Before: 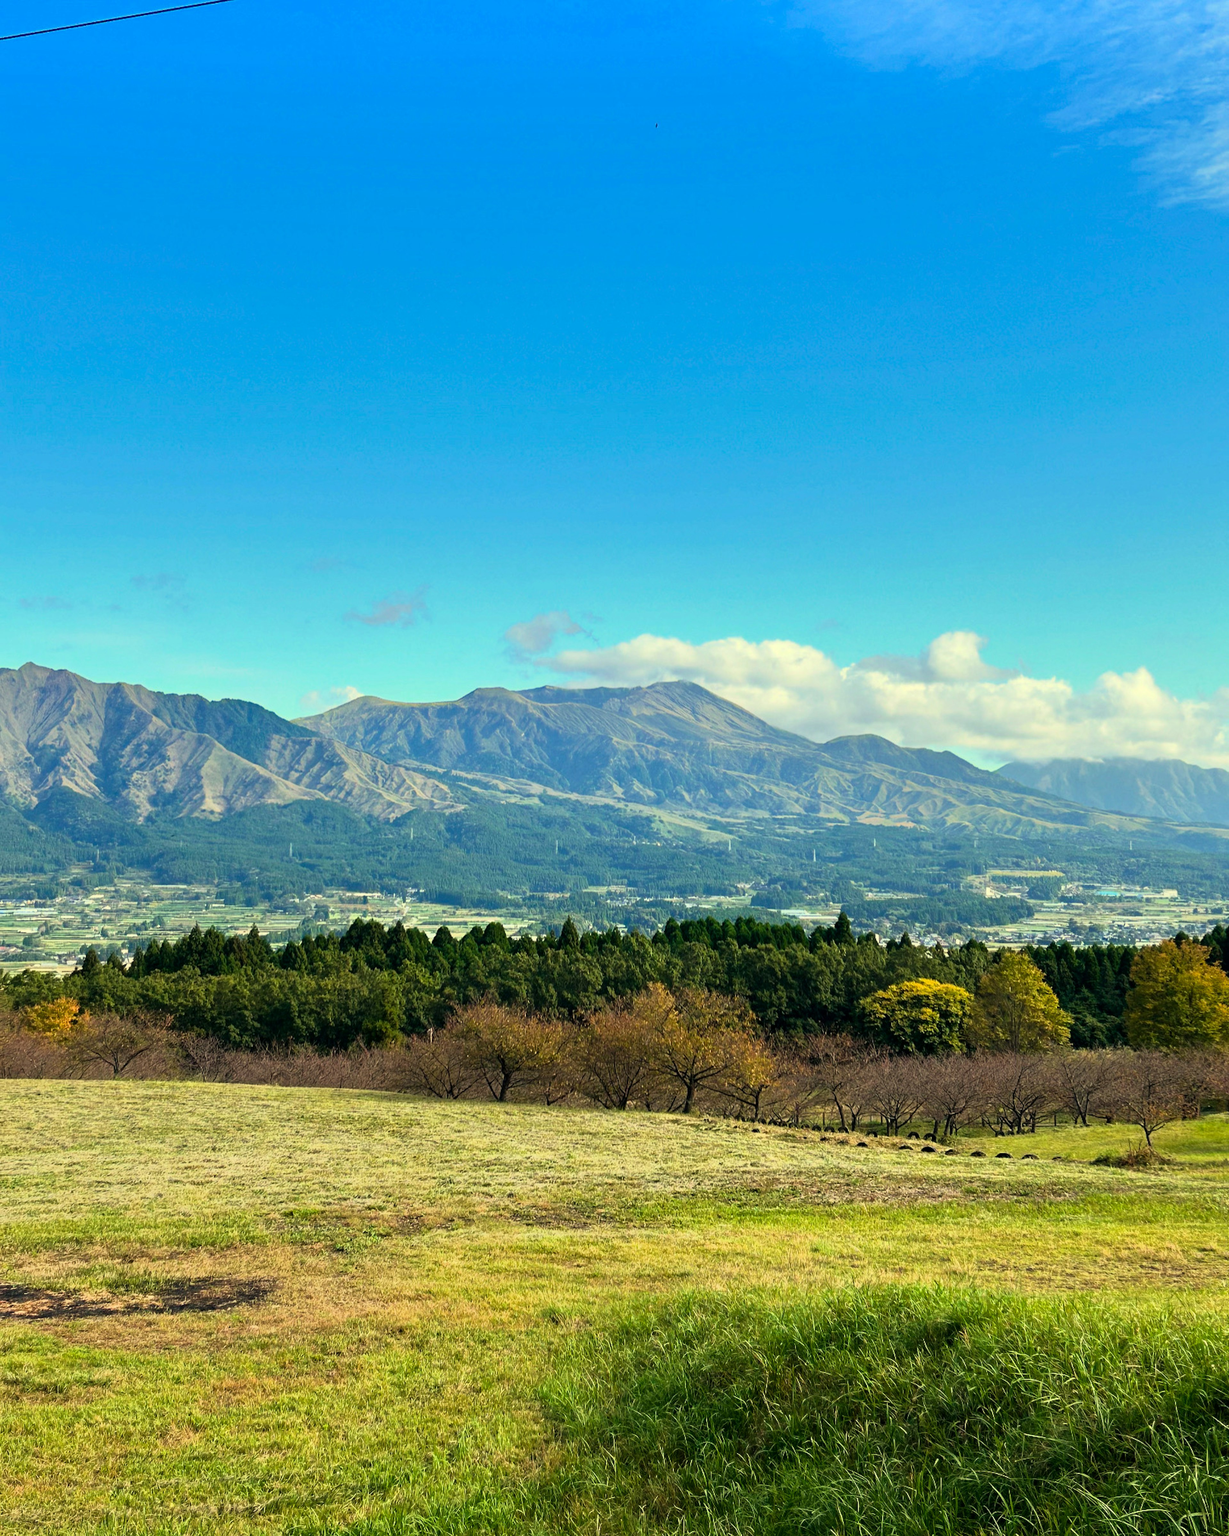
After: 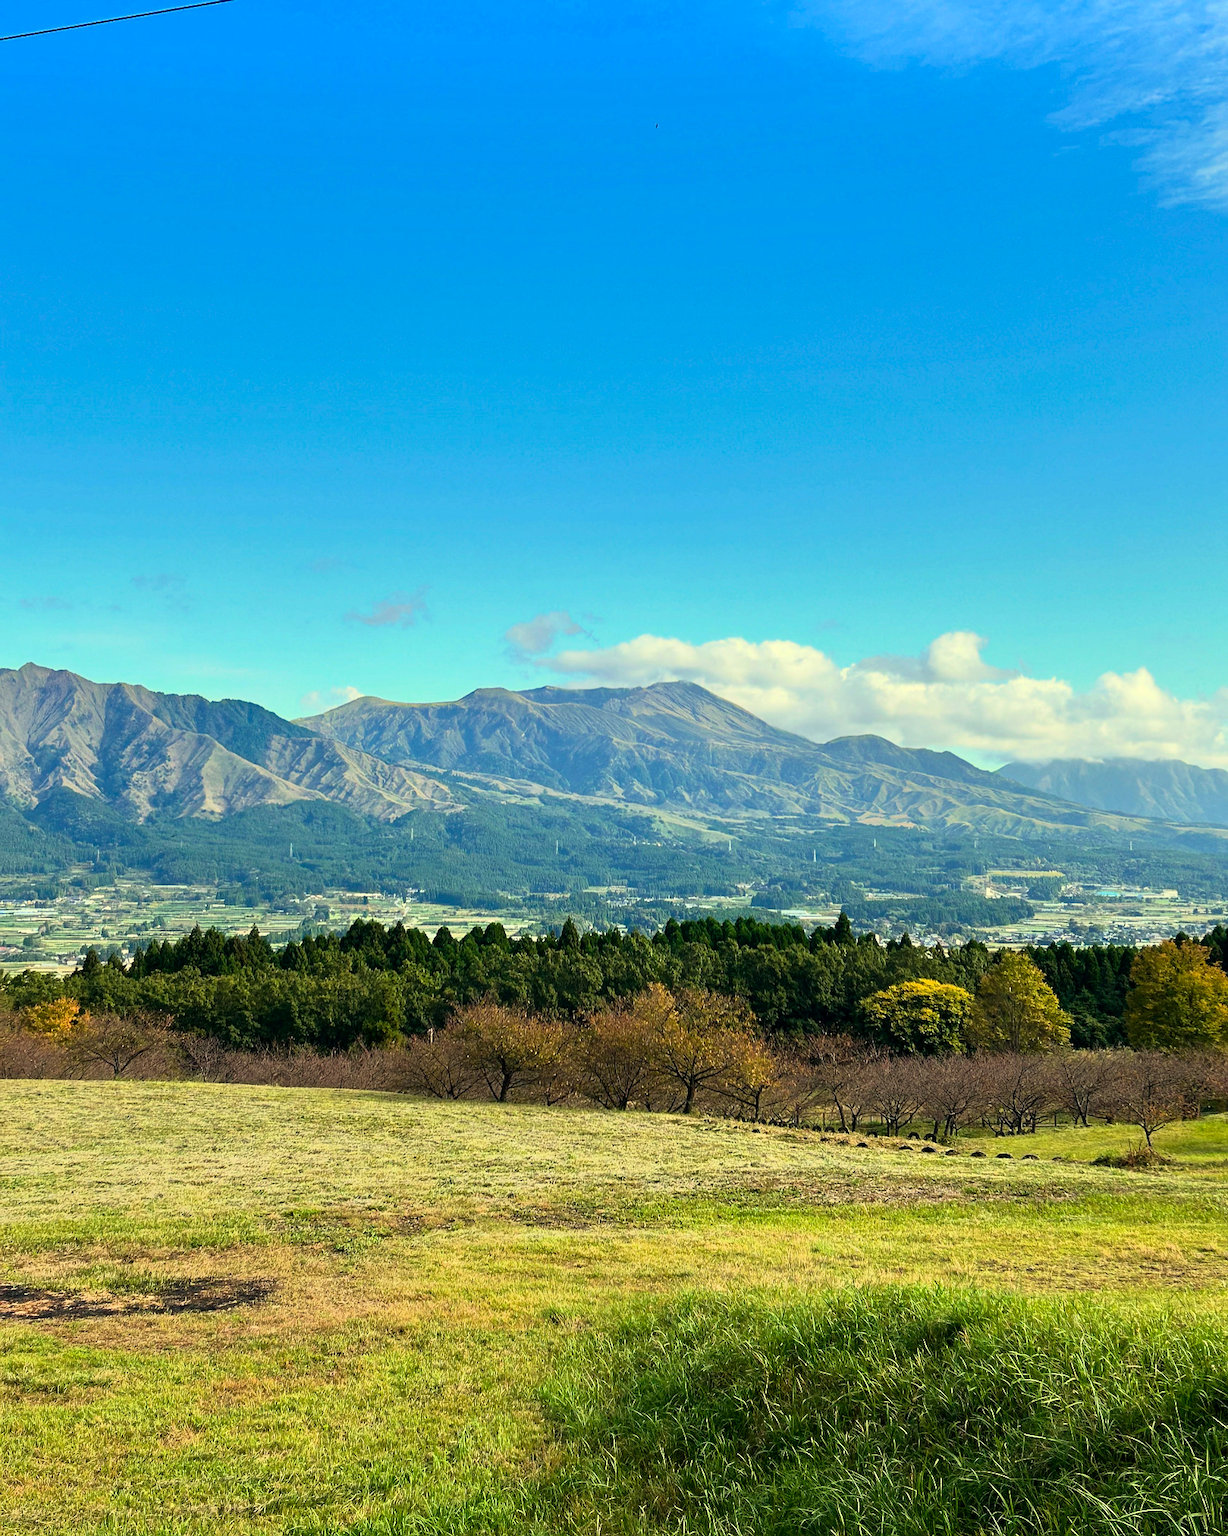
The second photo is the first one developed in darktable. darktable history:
sharpen: on, module defaults
contrast brightness saturation: contrast 0.082, saturation 0.021
